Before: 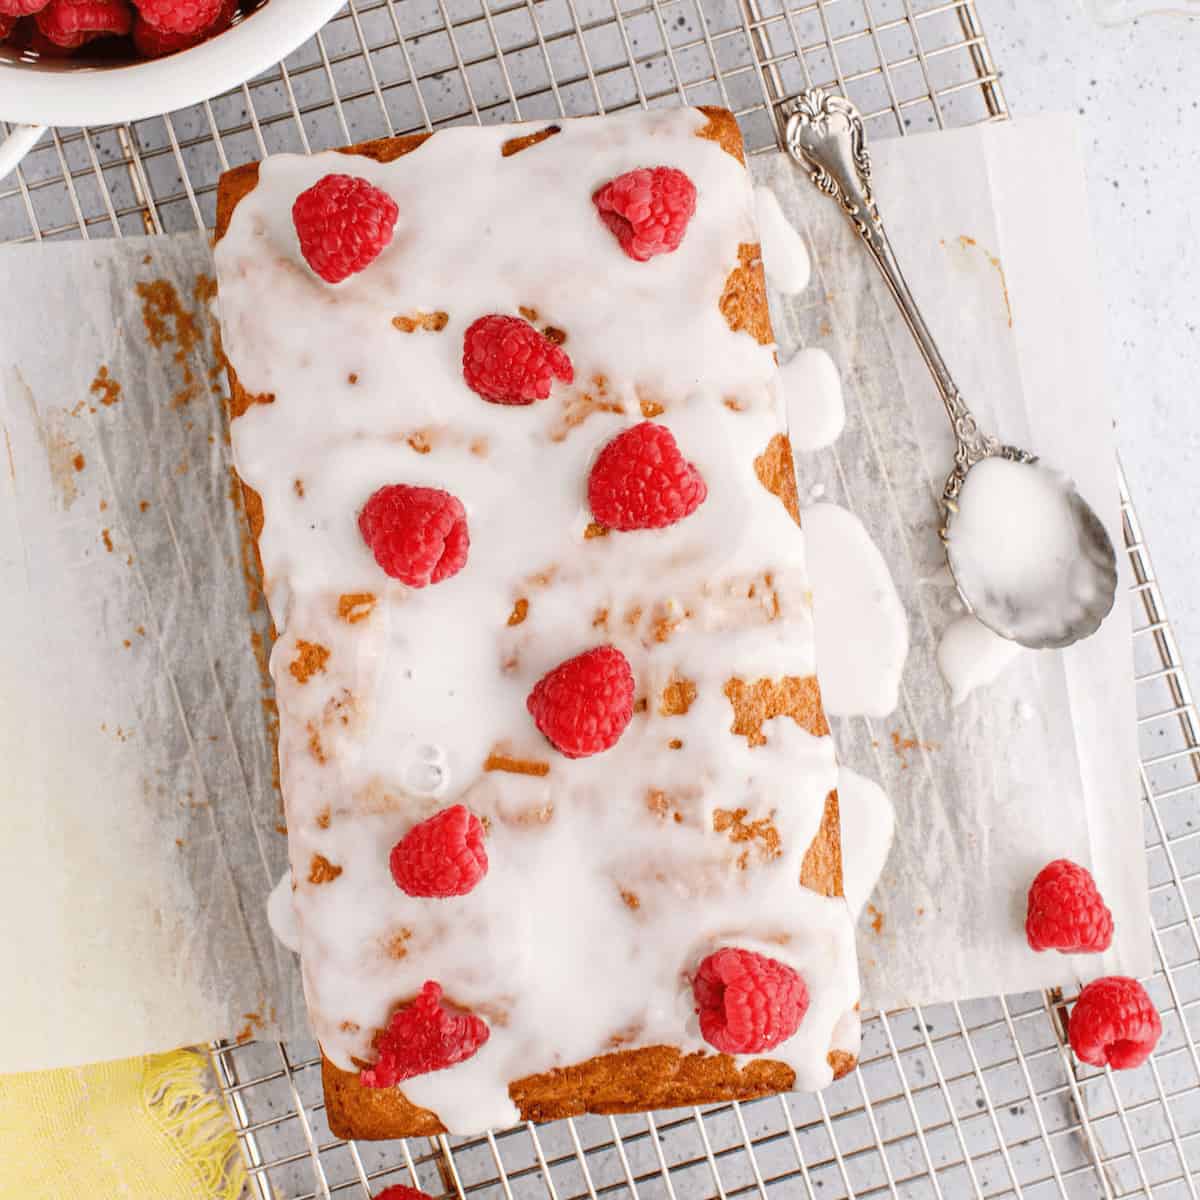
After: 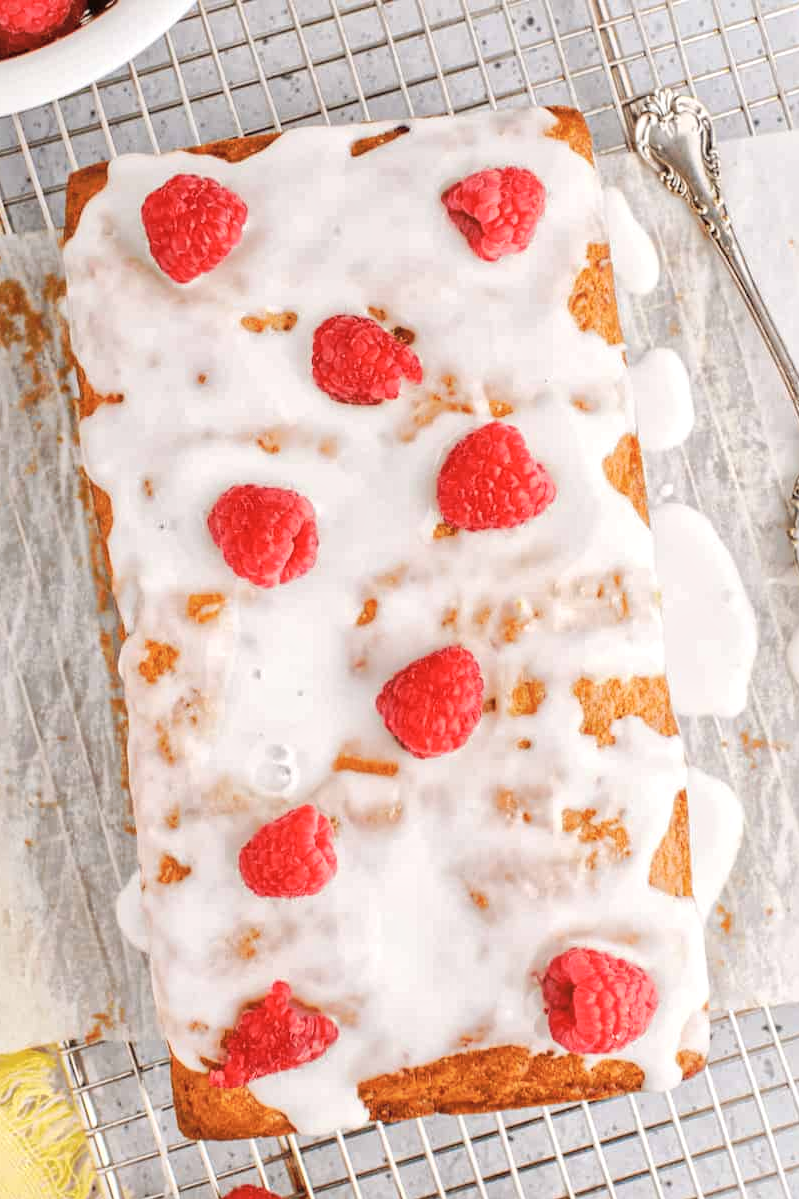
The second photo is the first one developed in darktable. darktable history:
tone curve: curves: ch0 [(0, 0) (0.003, 0.003) (0.011, 0.011) (0.025, 0.025) (0.044, 0.044) (0.069, 0.069) (0.1, 0.099) (0.136, 0.135) (0.177, 0.177) (0.224, 0.224) (0.277, 0.276) (0.335, 0.334) (0.399, 0.398) (0.468, 0.467) (0.543, 0.565) (0.623, 0.641) (0.709, 0.723) (0.801, 0.81) (0.898, 0.902) (1, 1)], preserve colors none
crop and rotate: left 12.648%, right 20.685%
global tonemap: drago (1, 100), detail 1
